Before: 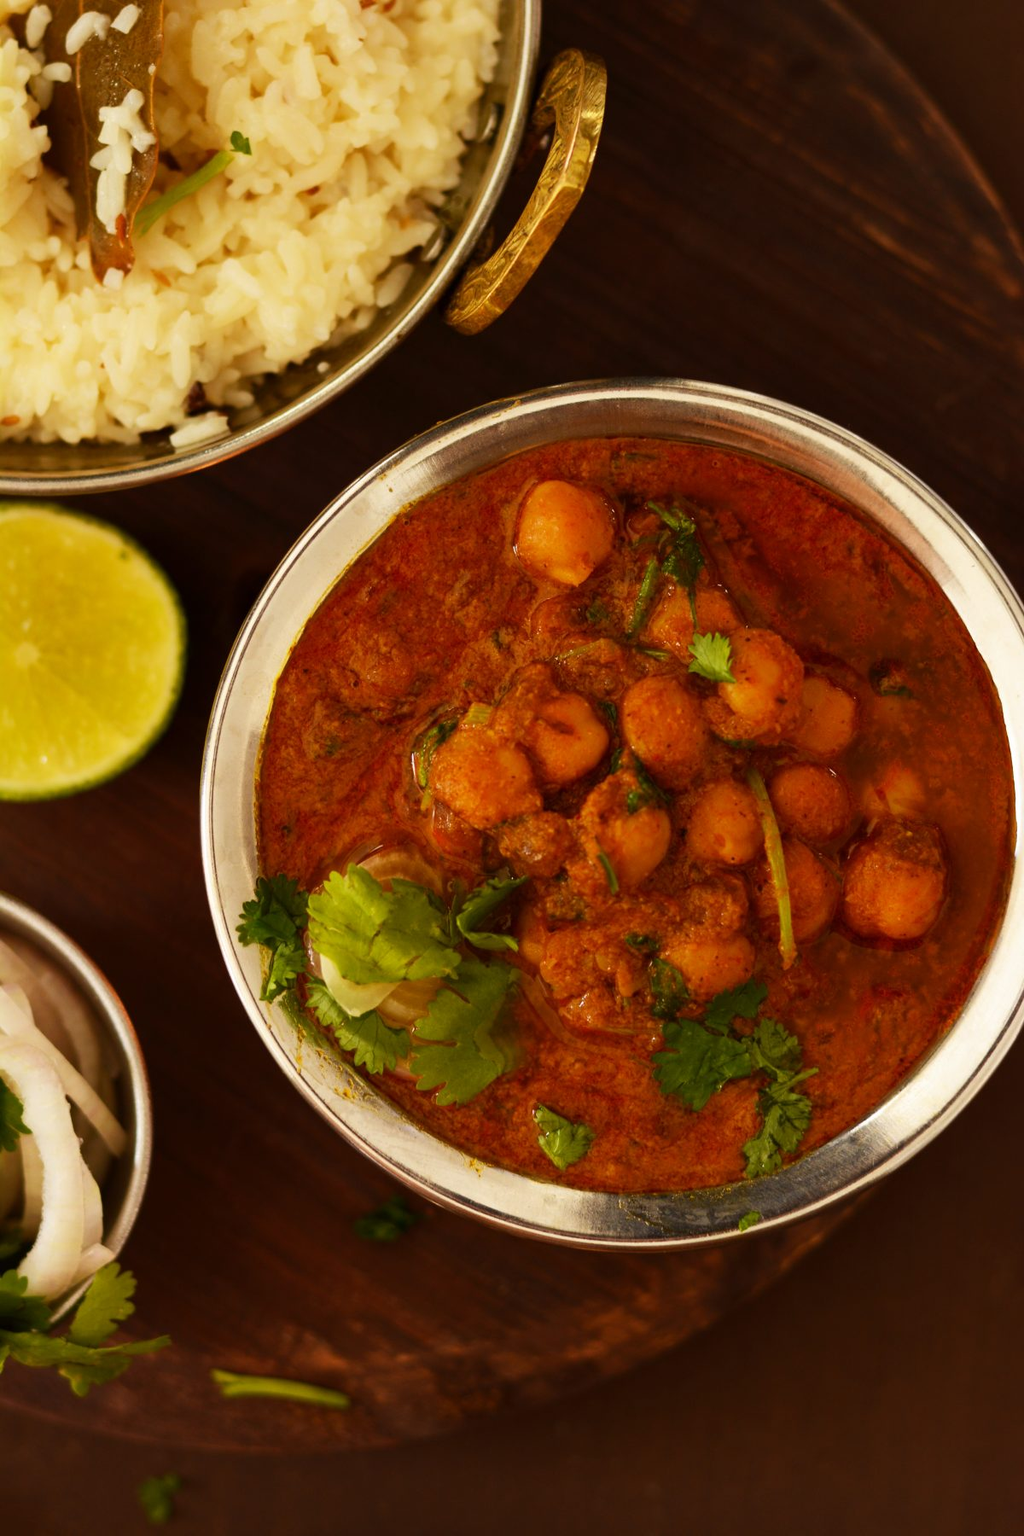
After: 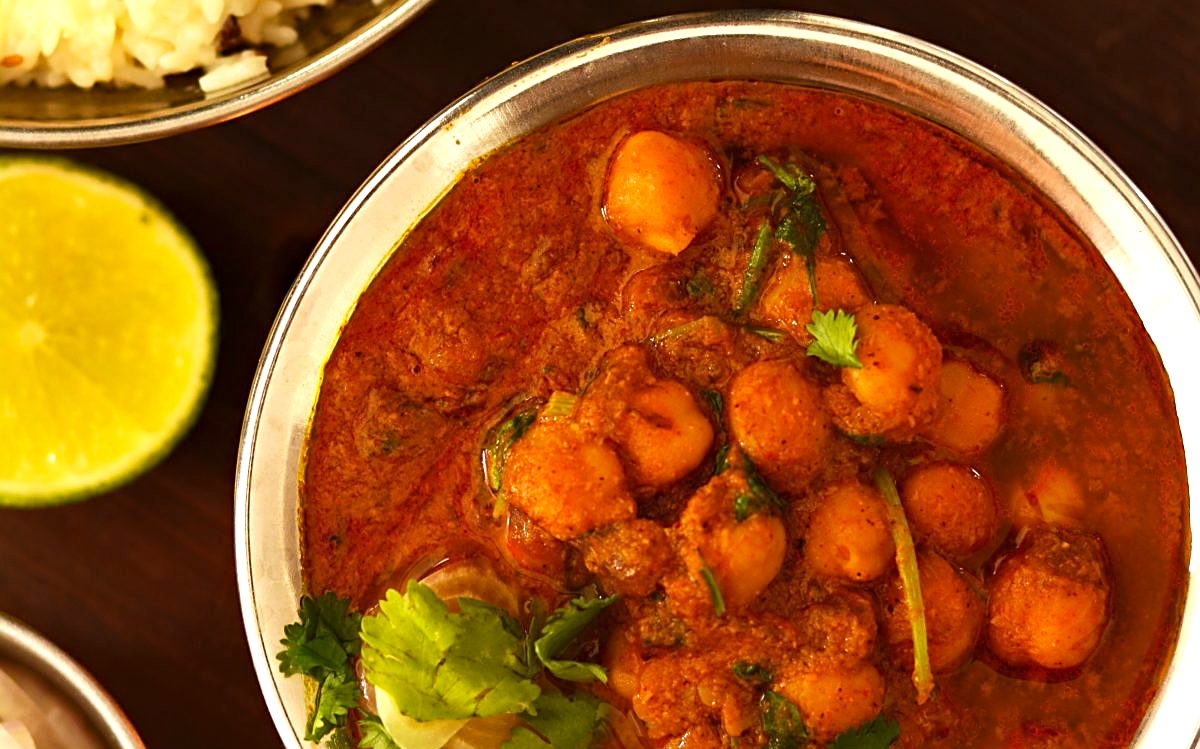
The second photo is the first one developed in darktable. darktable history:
exposure: exposure 0.607 EV, compensate highlight preservation false
crop and rotate: top 24.047%, bottom 34.314%
haze removal: compatibility mode true, adaptive false
sharpen: amount 0.493
